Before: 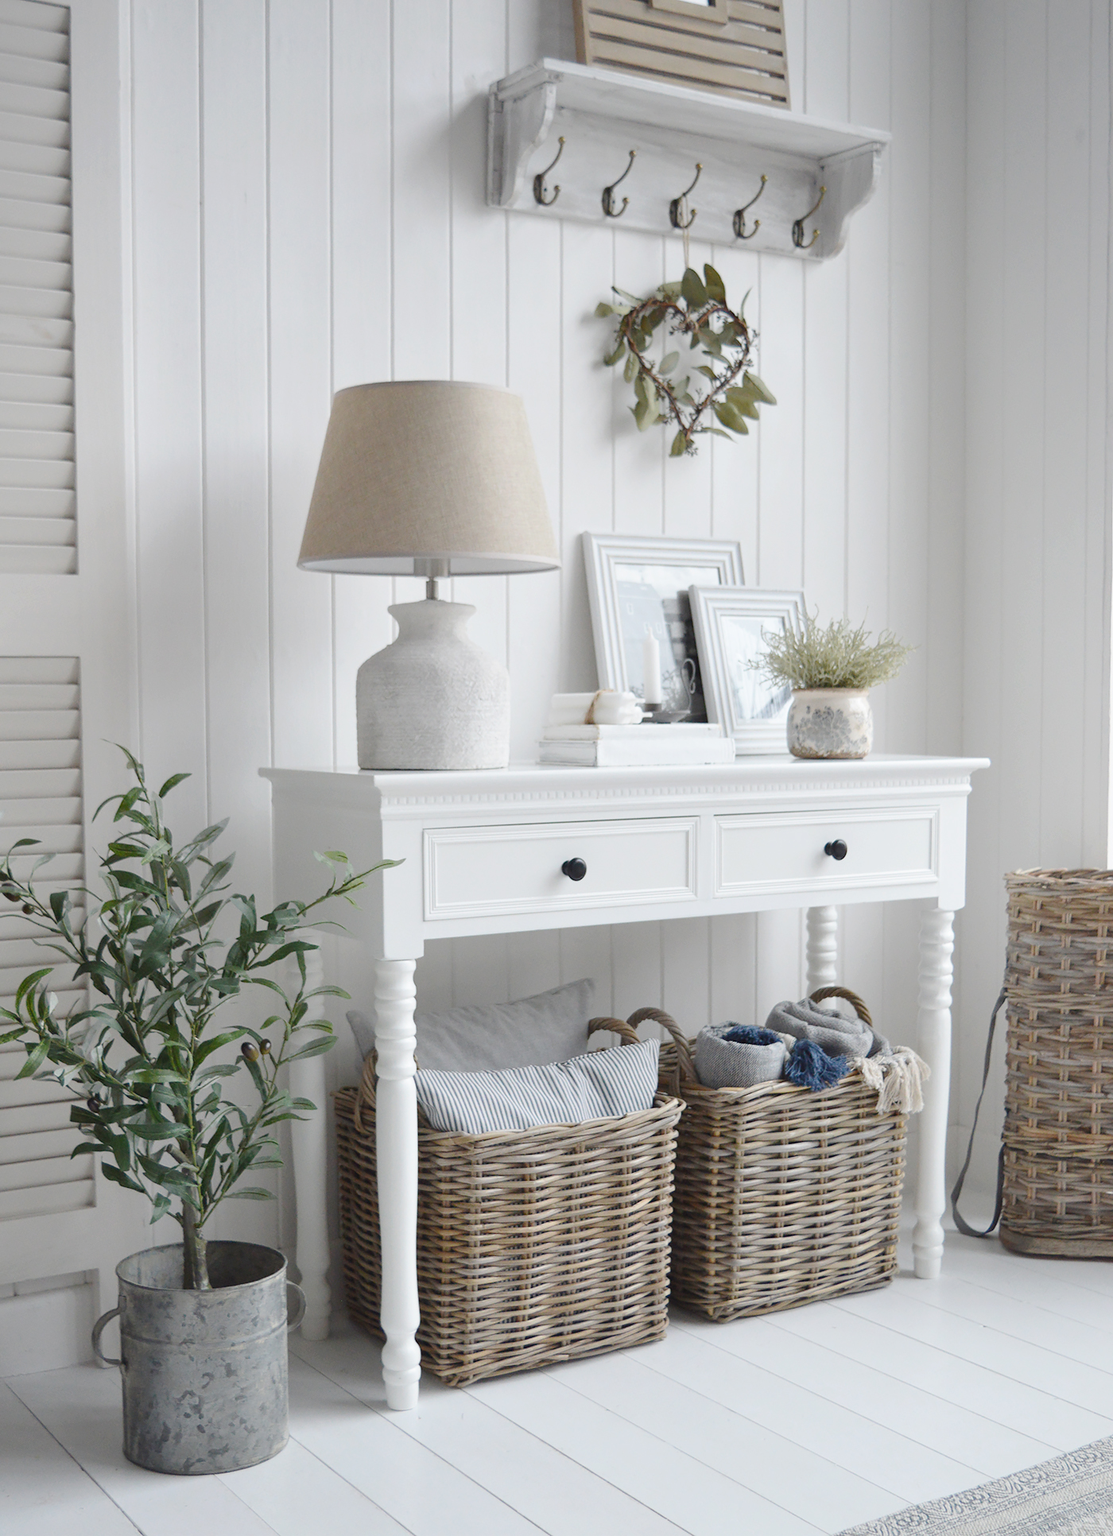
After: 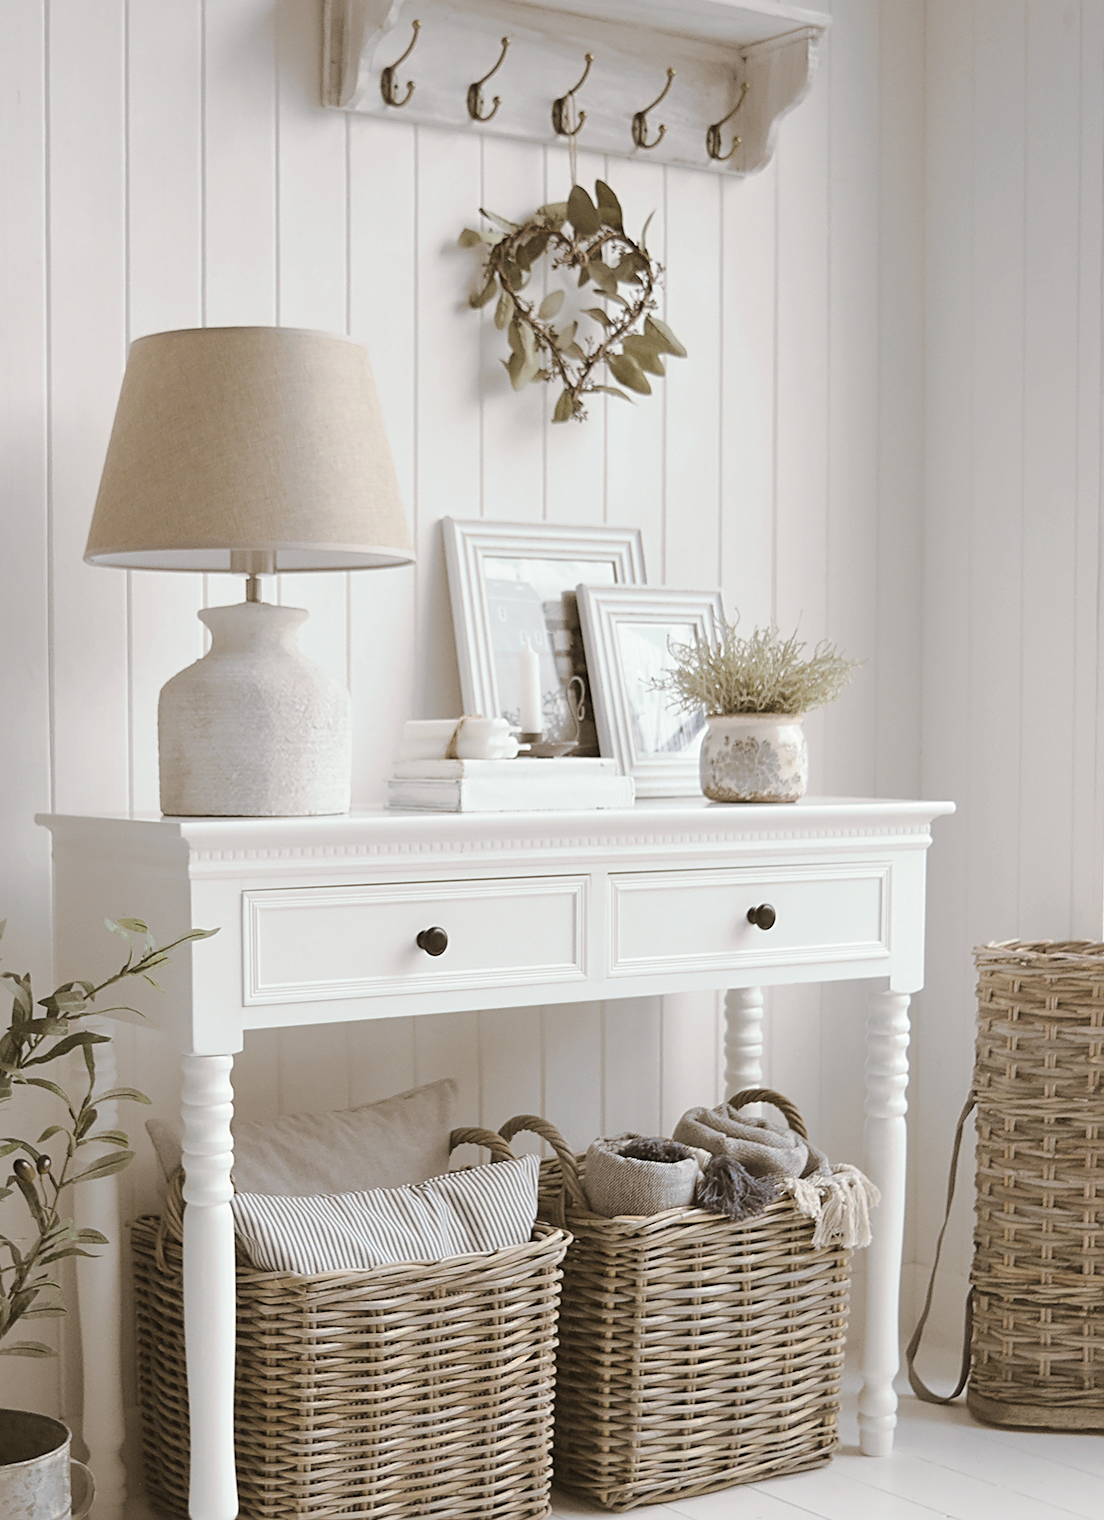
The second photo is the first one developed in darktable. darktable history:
split-toning: shadows › hue 37.98°, highlights › hue 185.58°, balance -55.261
crop and rotate: left 20.74%, top 7.912%, right 0.375%, bottom 13.378%
sharpen: on, module defaults
color correction: highlights a* 2.75, highlights b* 5, shadows a* -2.04, shadows b* -4.84, saturation 0.8
